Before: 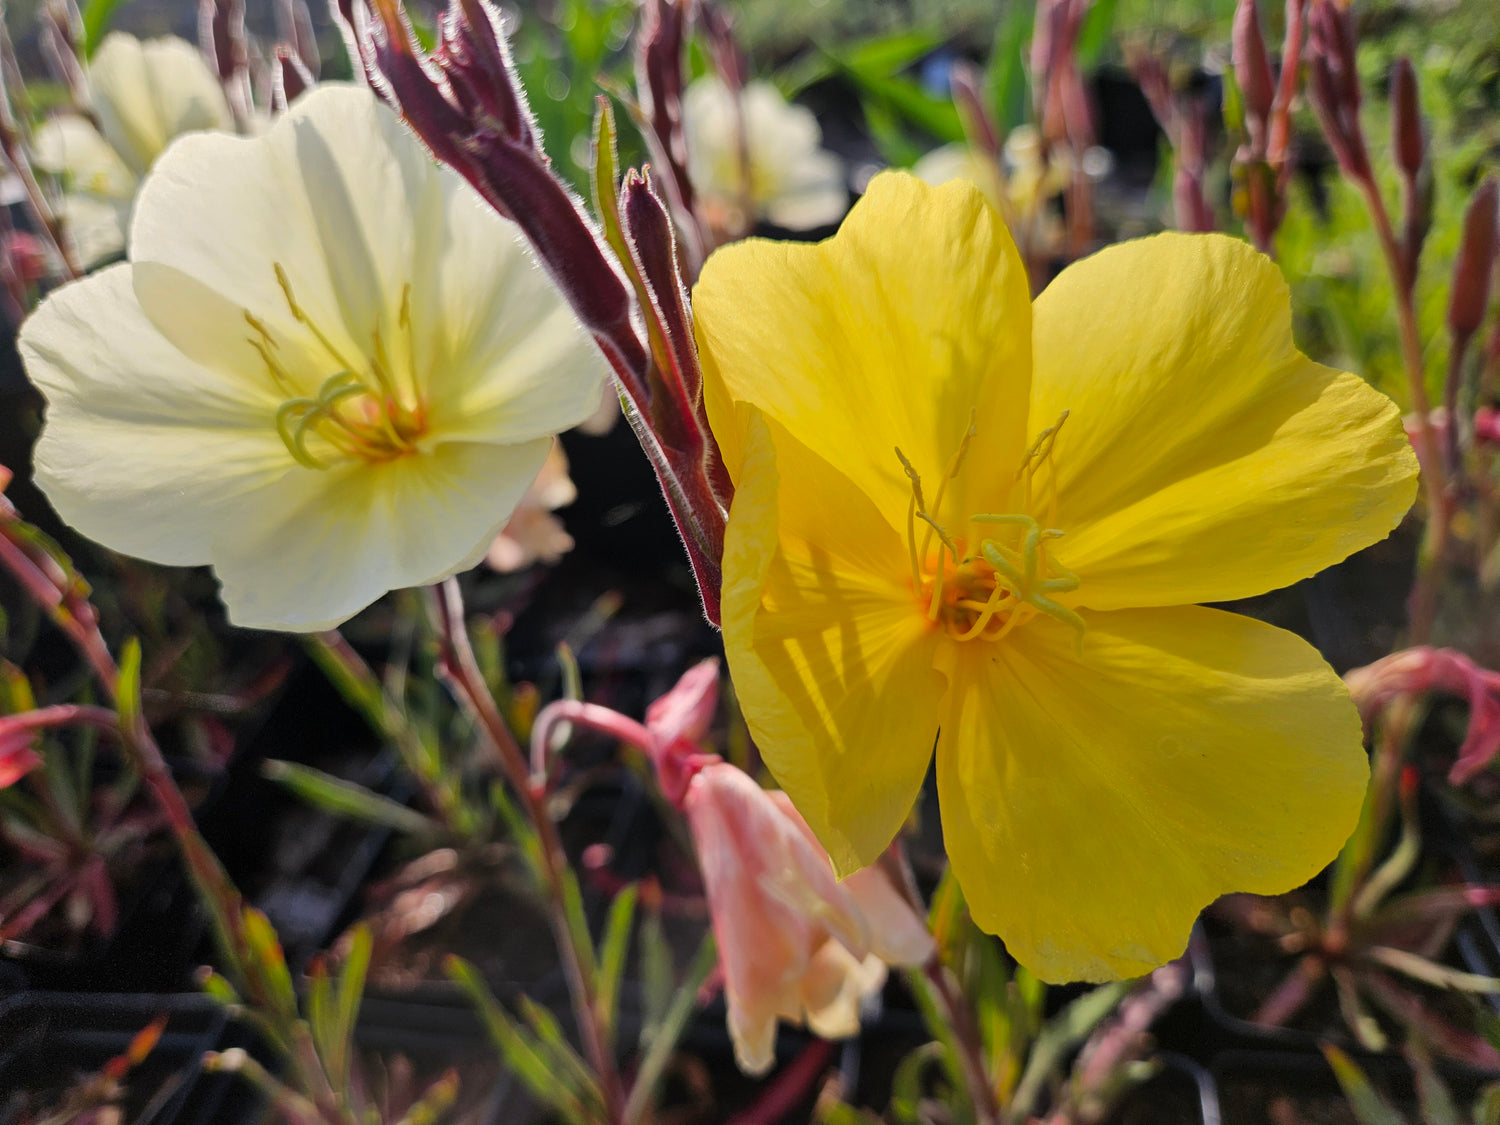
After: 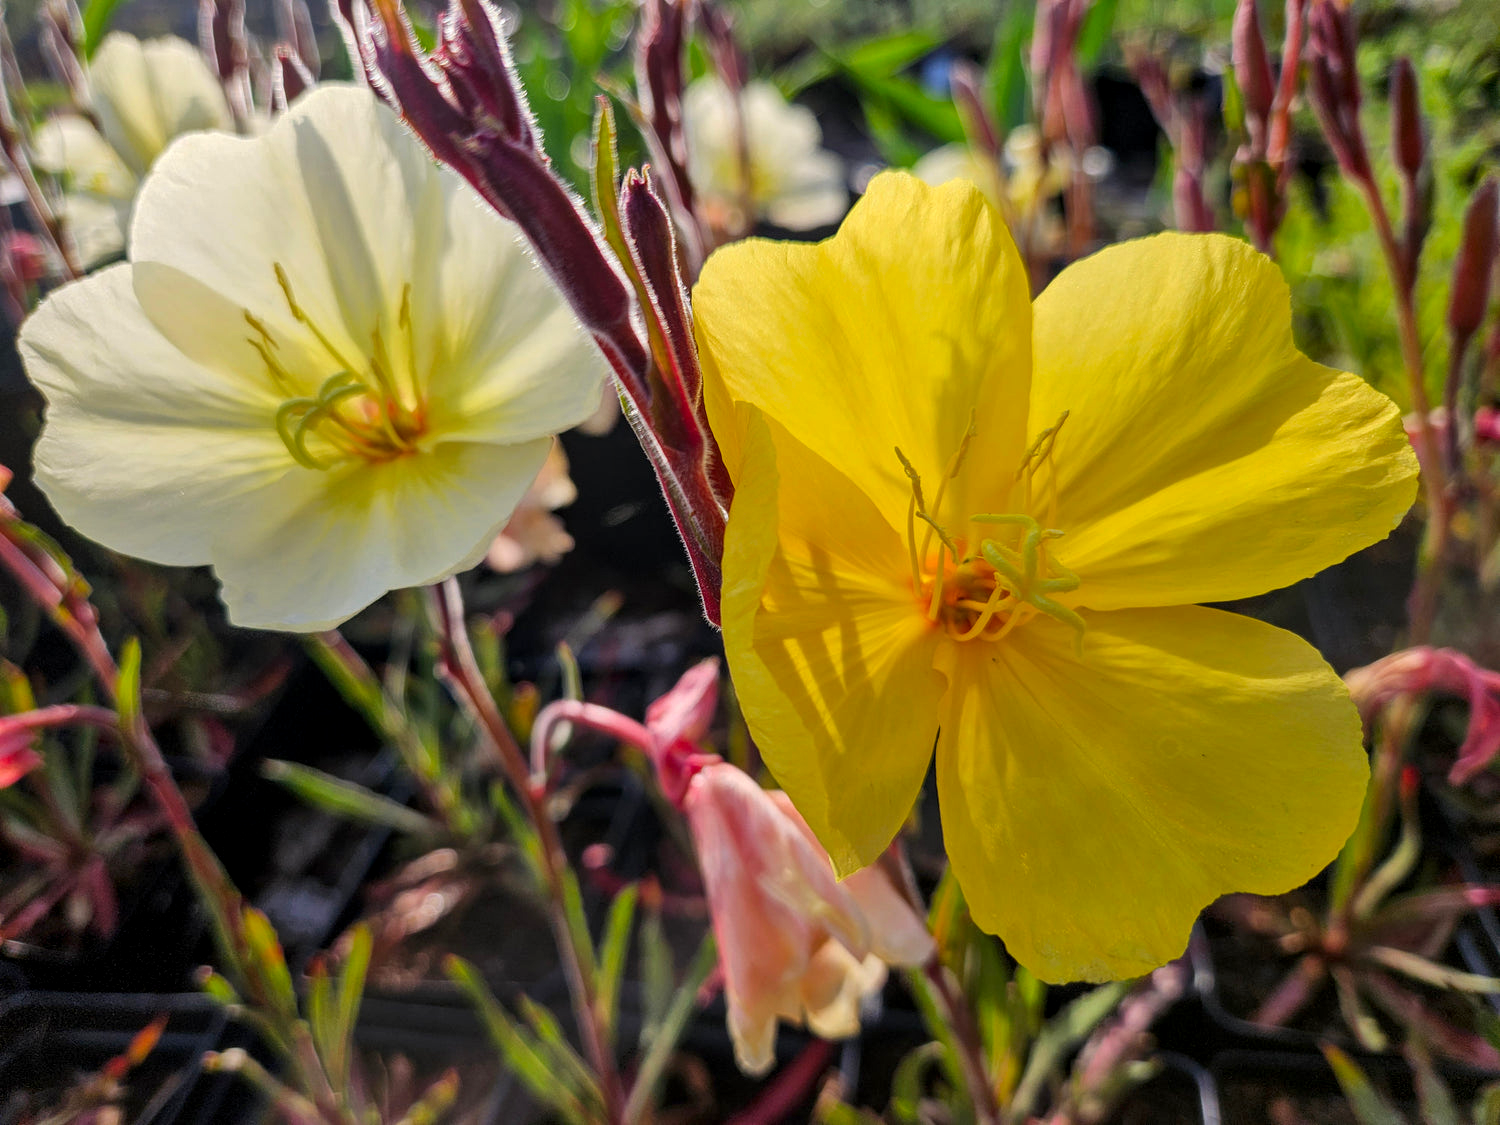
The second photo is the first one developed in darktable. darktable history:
local contrast: highlights 55%, shadows 52%, detail 130%, midtone range 0.452
contrast brightness saturation: saturation 0.13
